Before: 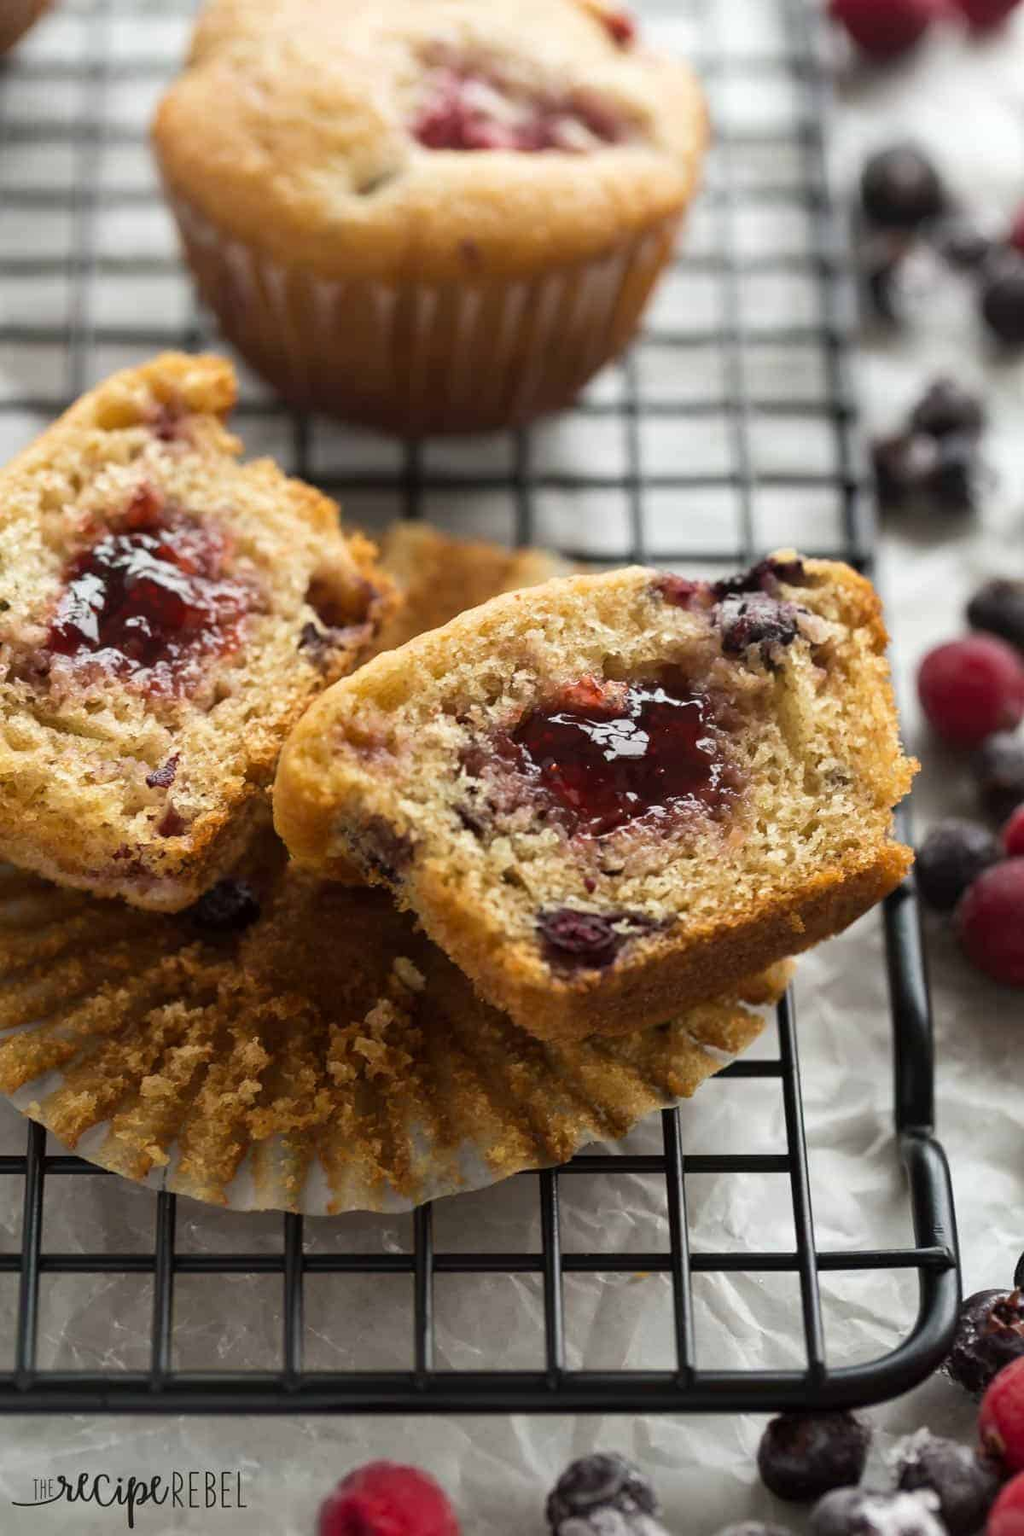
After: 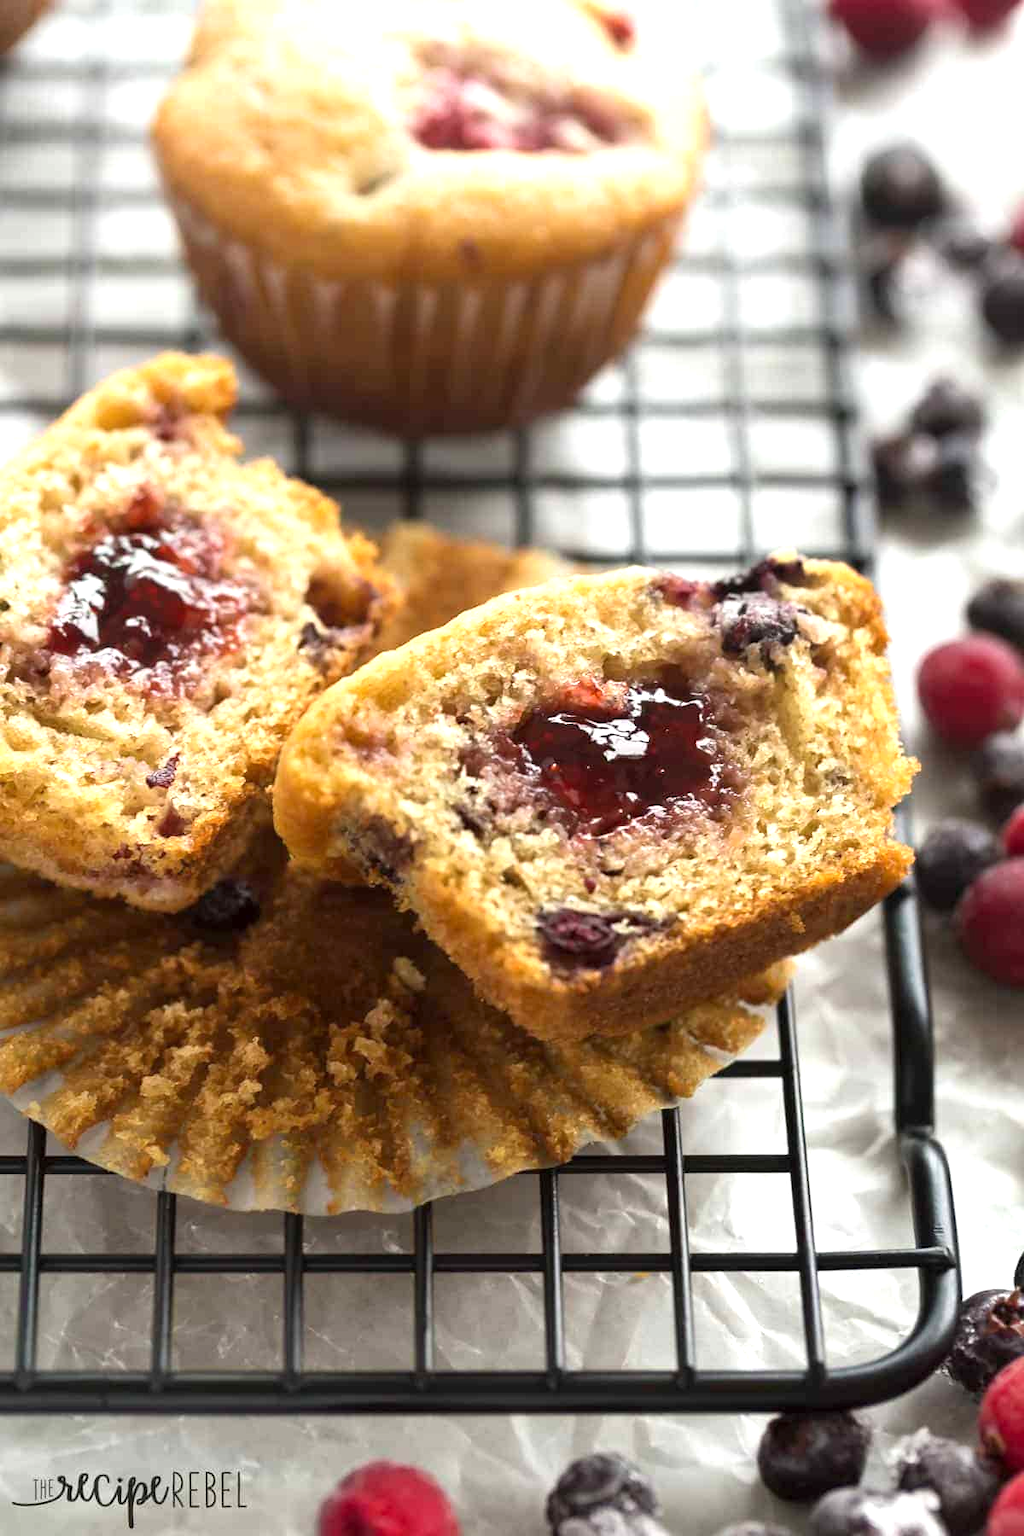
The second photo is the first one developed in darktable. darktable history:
exposure: exposure 0.746 EV, compensate highlight preservation false
